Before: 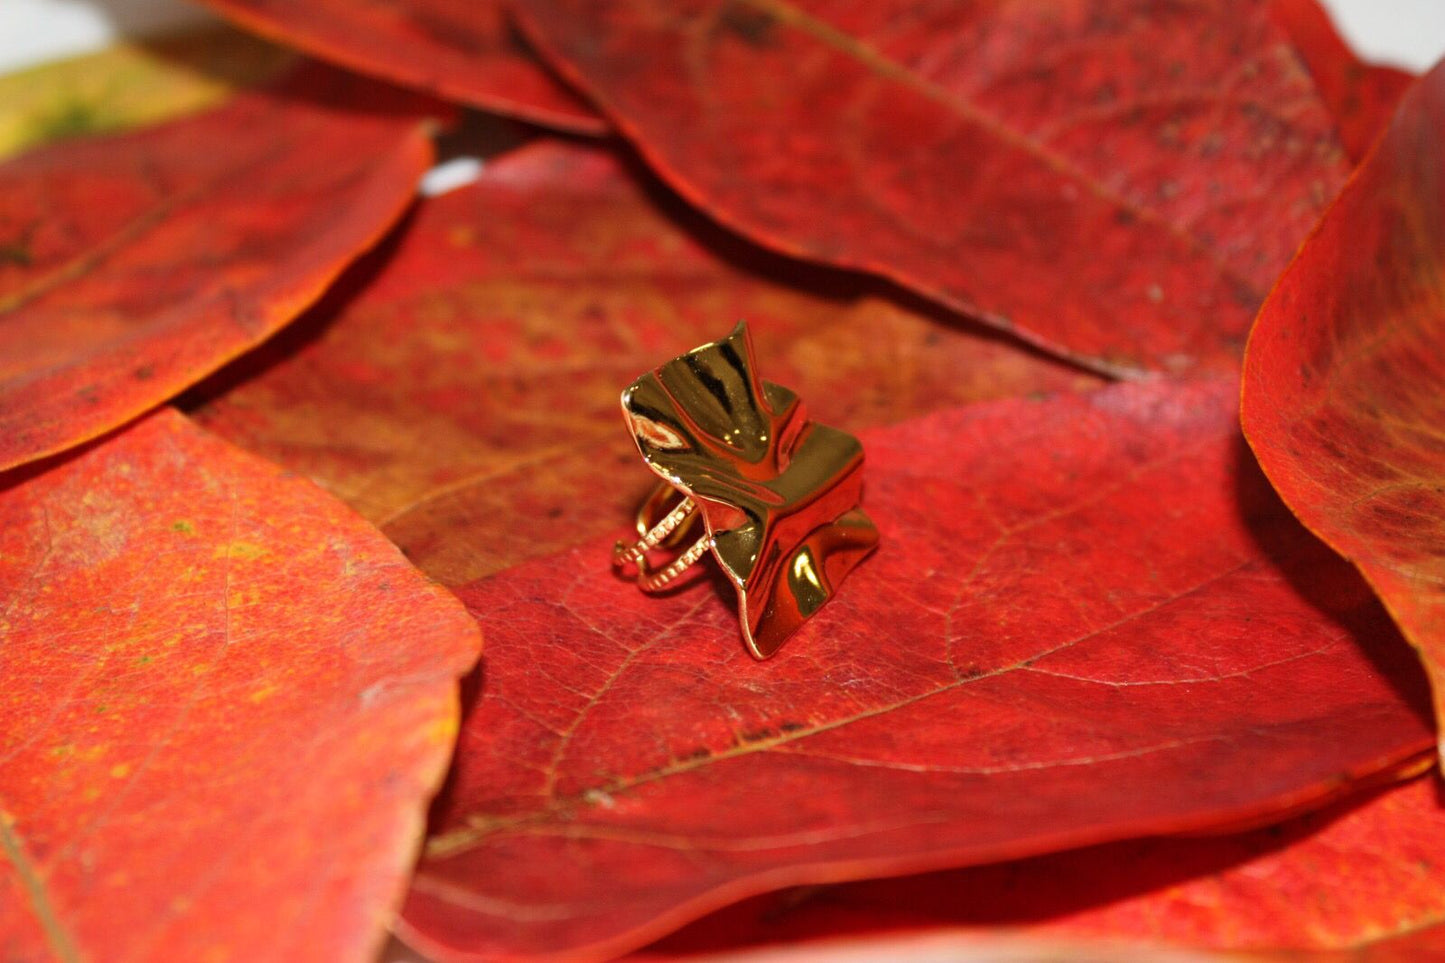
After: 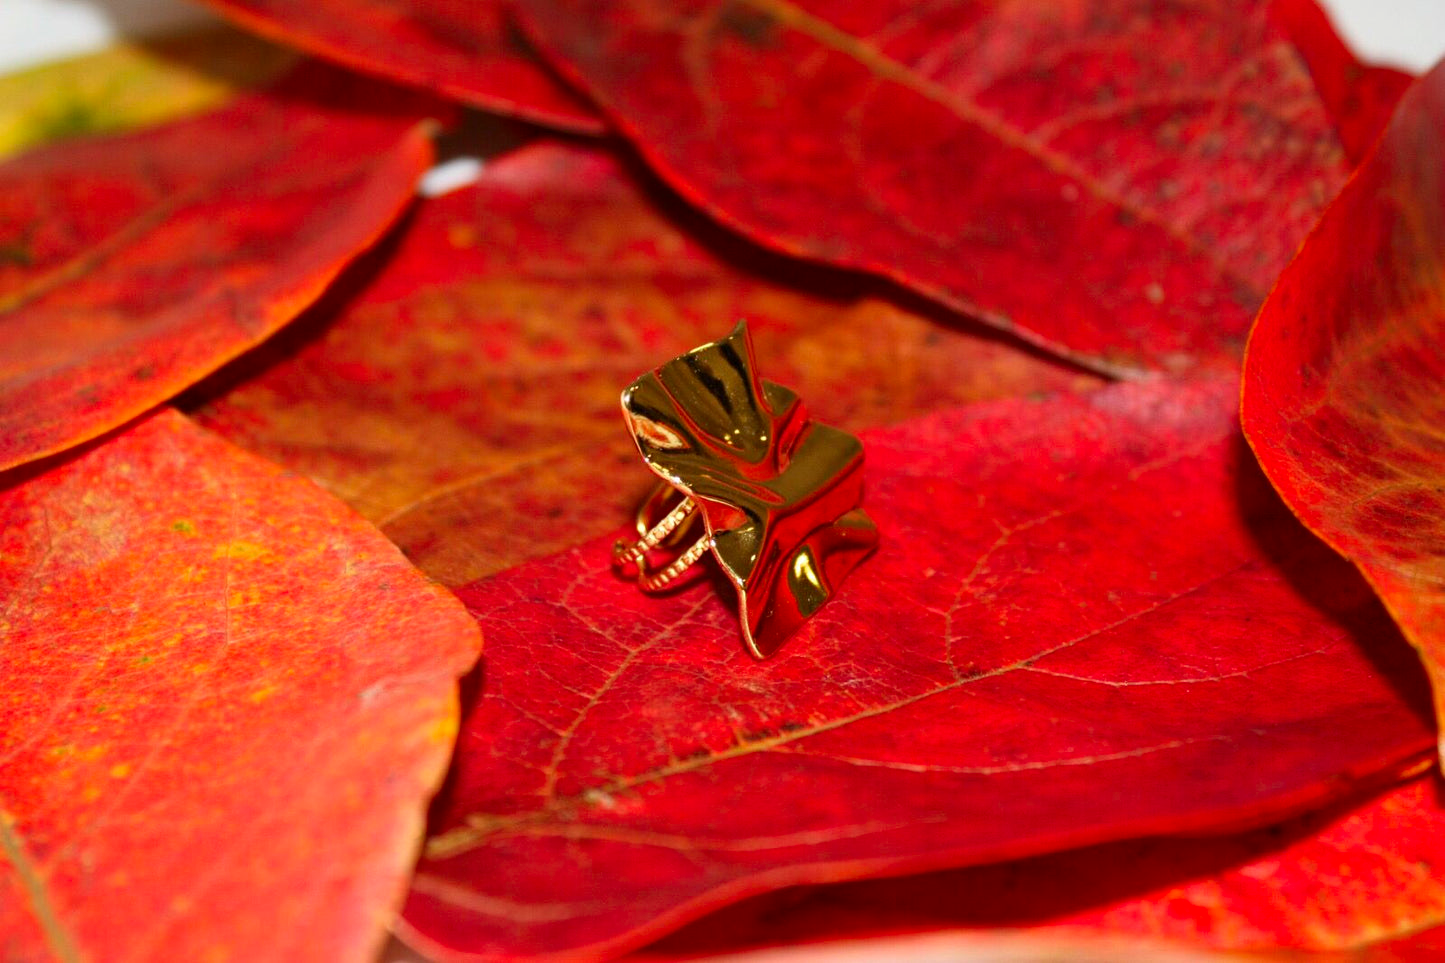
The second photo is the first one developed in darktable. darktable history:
contrast brightness saturation: contrast 0.084, saturation 0.197
